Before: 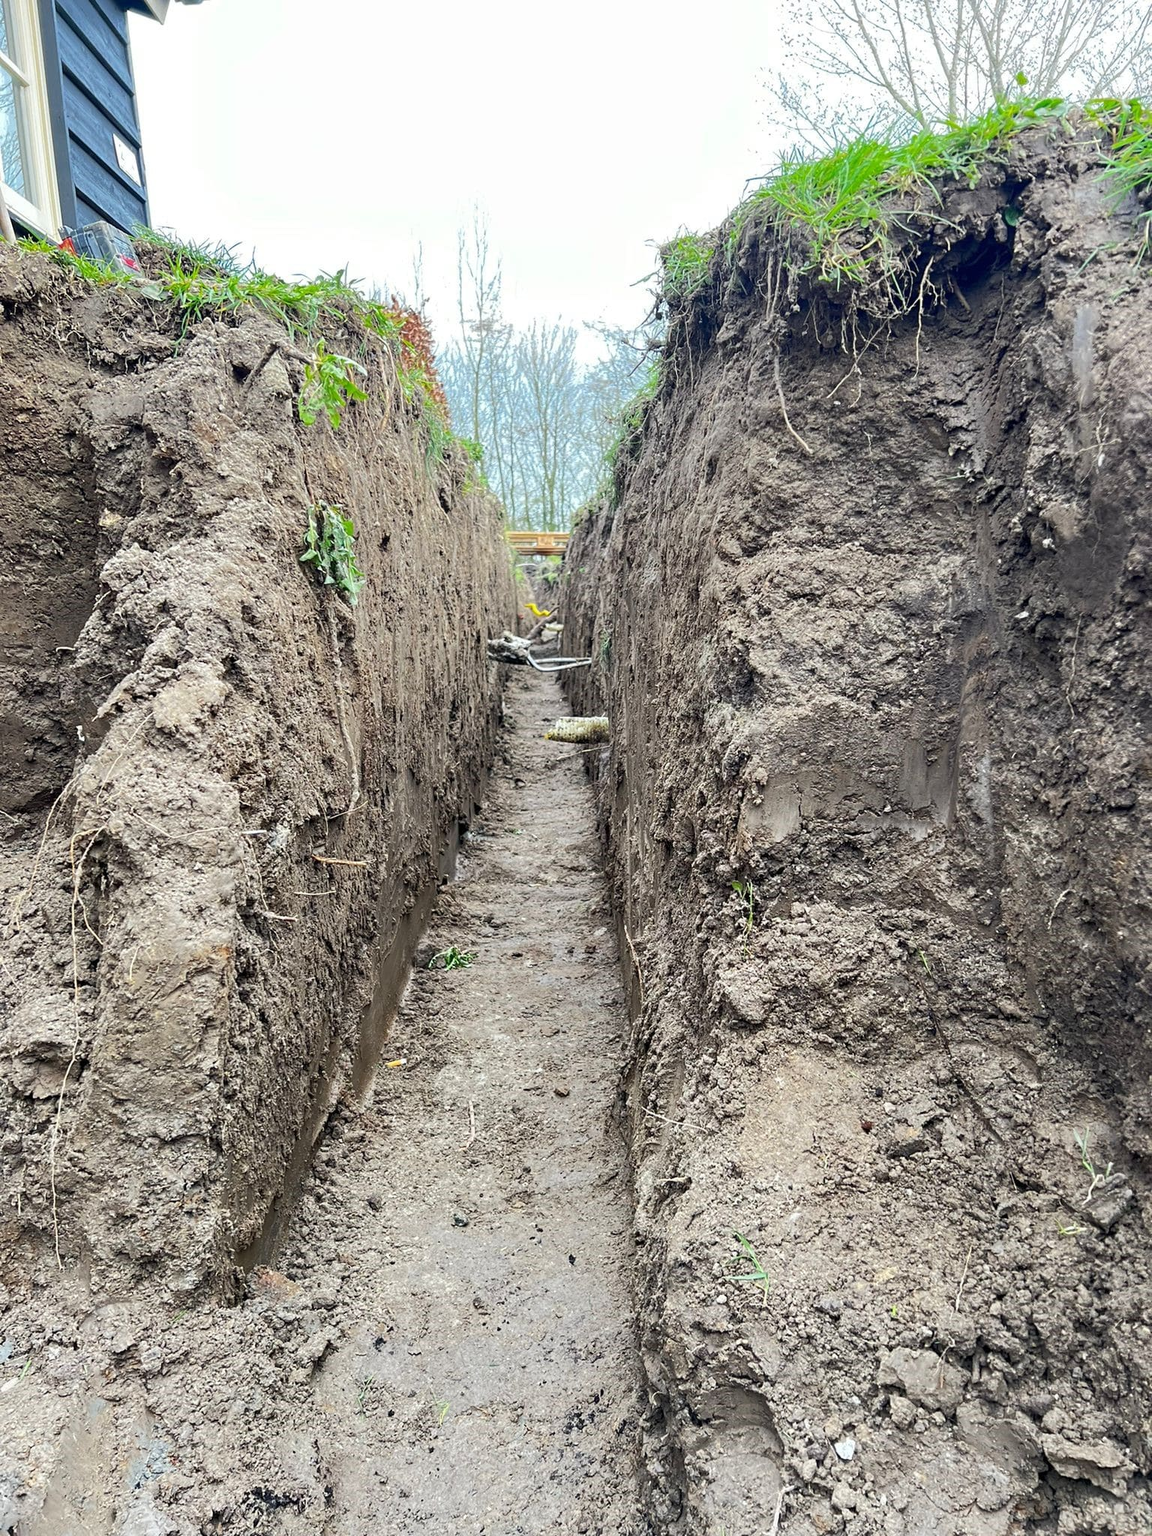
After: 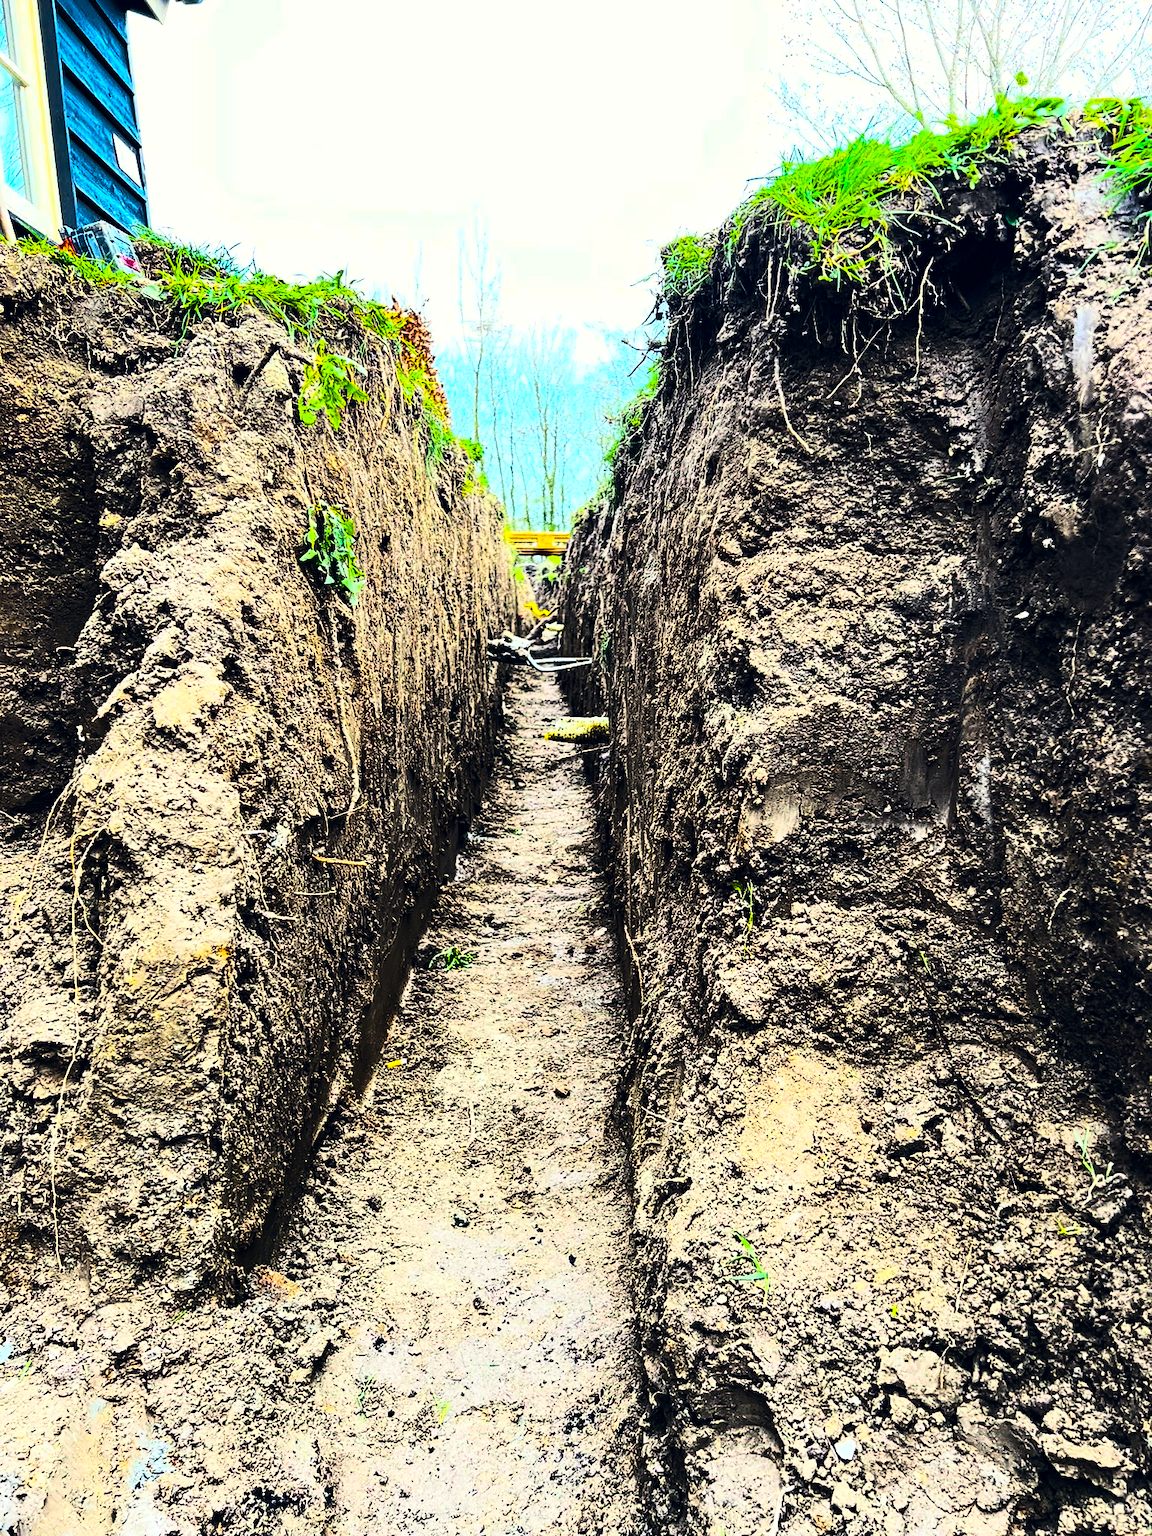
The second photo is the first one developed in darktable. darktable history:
color balance rgb: linear chroma grading › global chroma 40.15%, perceptual saturation grading › global saturation 60.58%, perceptual saturation grading › highlights 20.44%, perceptual saturation grading › shadows -50.36%, perceptual brilliance grading › highlights 2.19%, perceptual brilliance grading › mid-tones -50.36%, perceptual brilliance grading › shadows -50.36%
rgb curve: curves: ch0 [(0, 0) (0.21, 0.15) (0.24, 0.21) (0.5, 0.75) (0.75, 0.96) (0.89, 0.99) (1, 1)]; ch1 [(0, 0.02) (0.21, 0.13) (0.25, 0.2) (0.5, 0.67) (0.75, 0.9) (0.89, 0.97) (1, 1)]; ch2 [(0, 0.02) (0.21, 0.13) (0.25, 0.2) (0.5, 0.67) (0.75, 0.9) (0.89, 0.97) (1, 1)], compensate middle gray true
color correction: highlights a* 0.207, highlights b* 2.7, shadows a* -0.874, shadows b* -4.78
